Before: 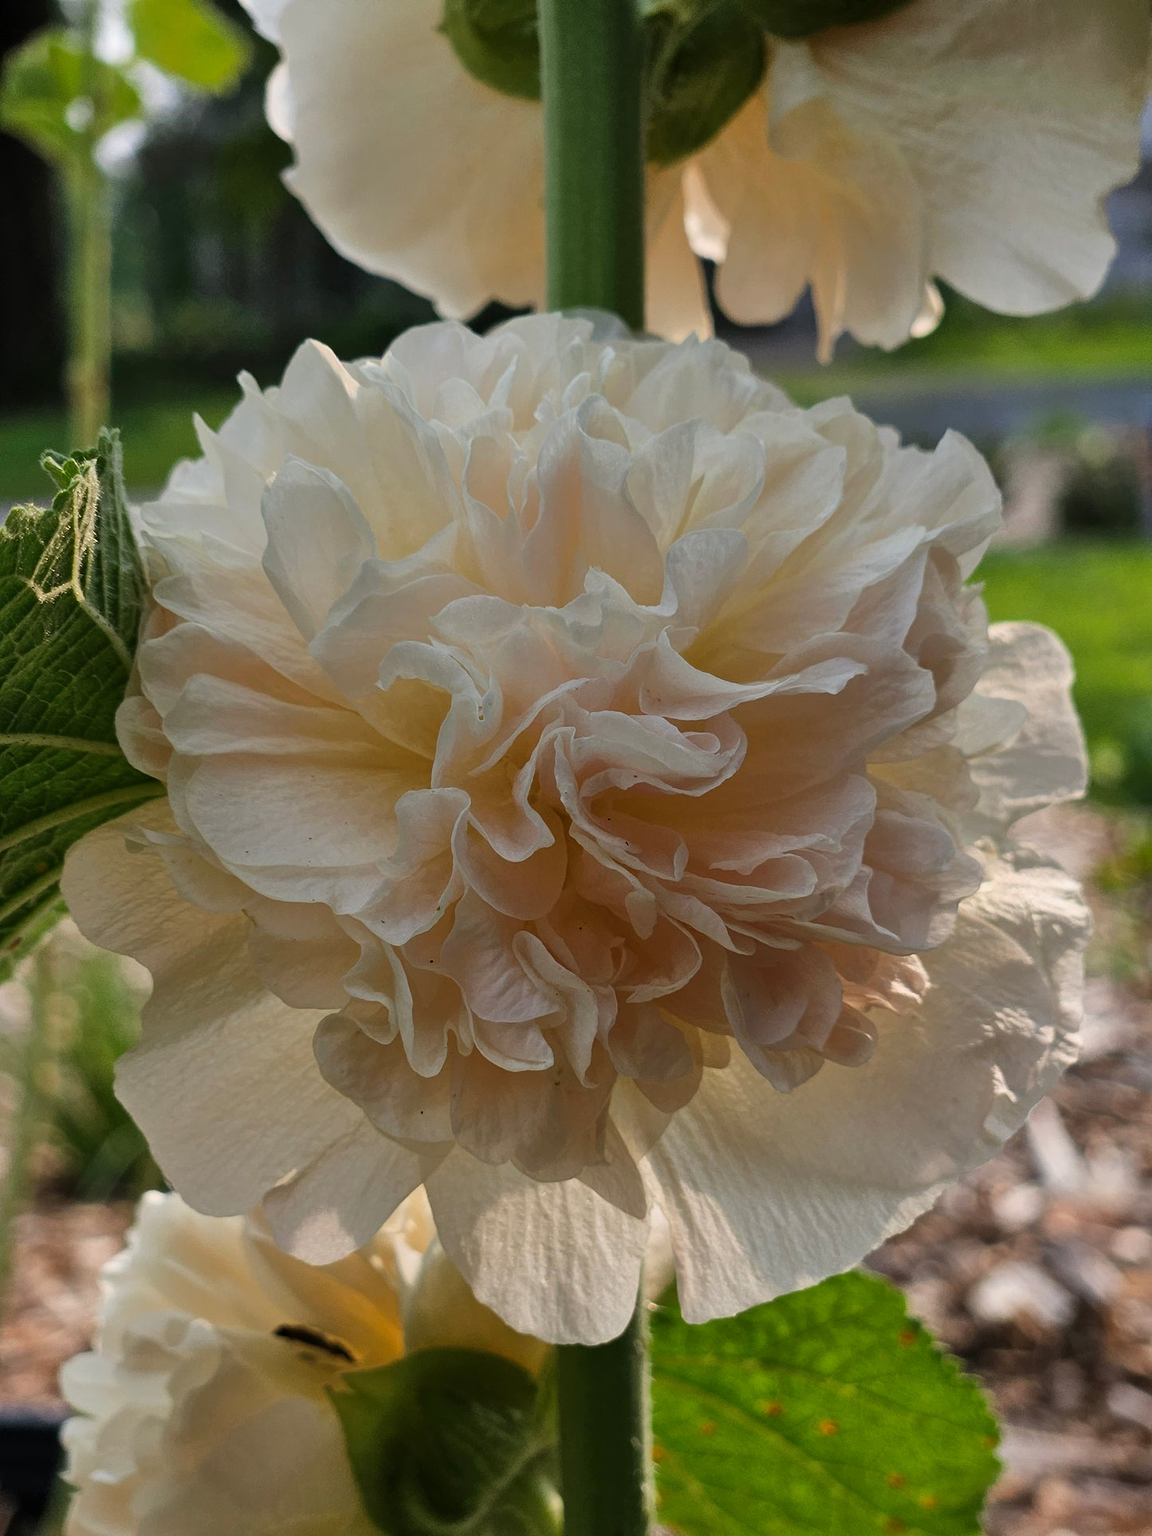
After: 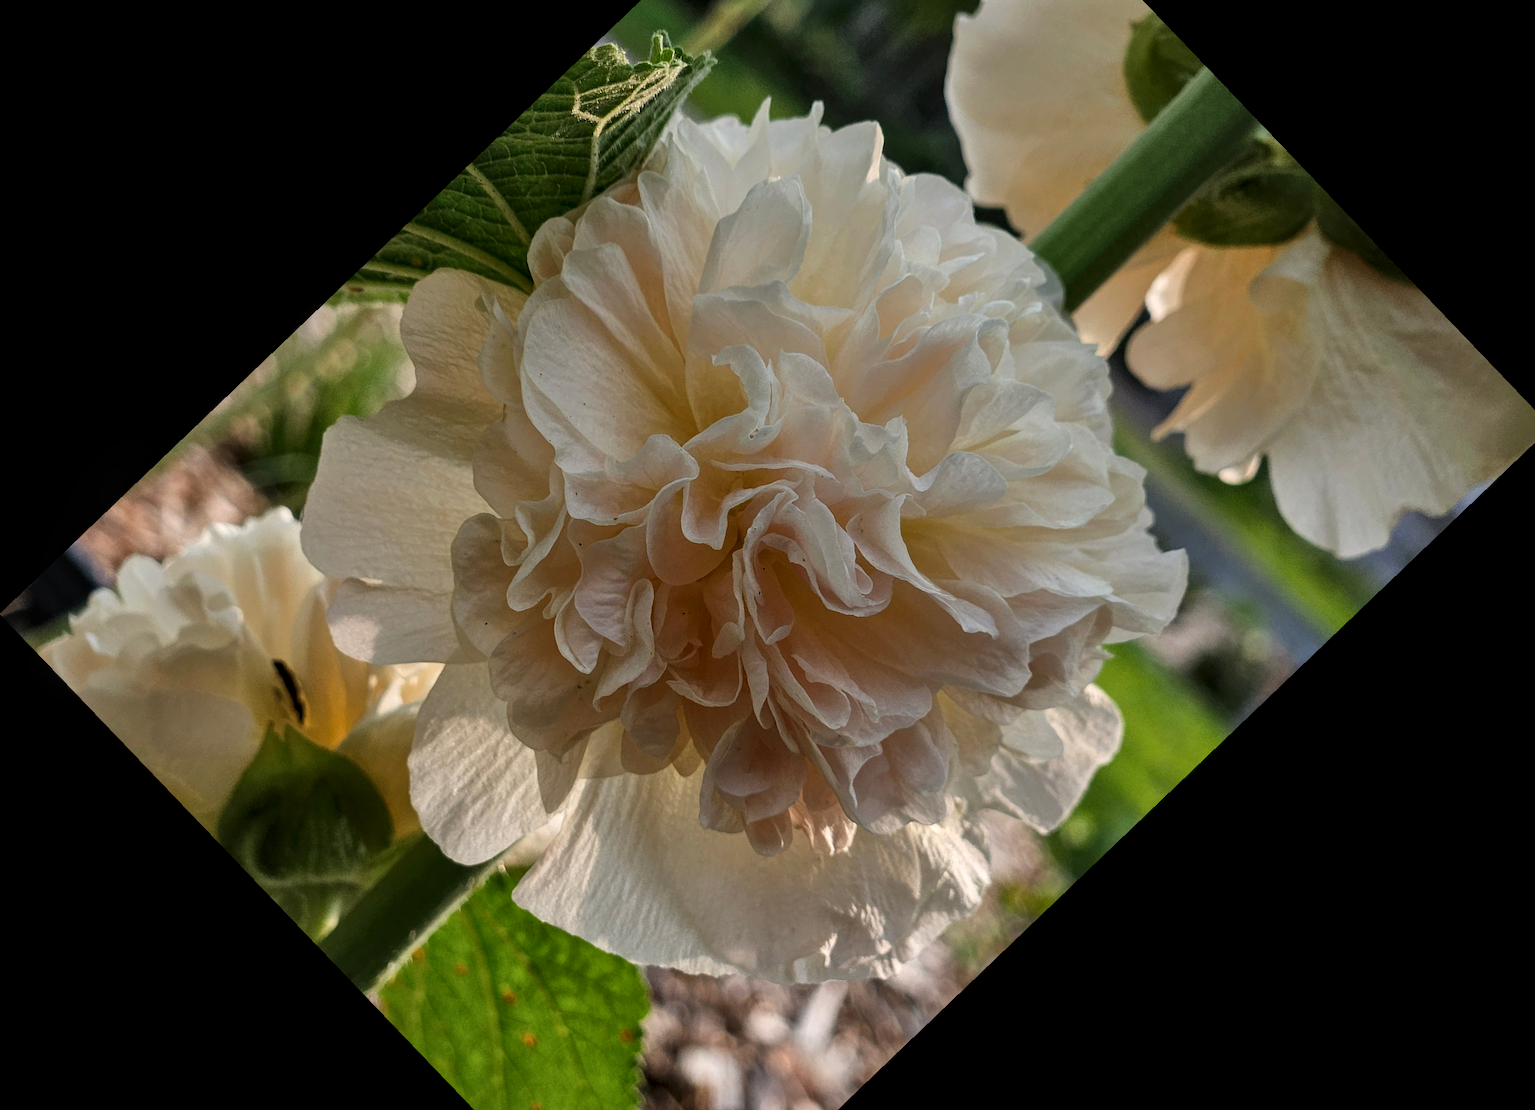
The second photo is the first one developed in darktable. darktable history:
crop and rotate: angle -46.26°, top 16.234%, right 0.912%, bottom 11.704%
local contrast: detail 130%
